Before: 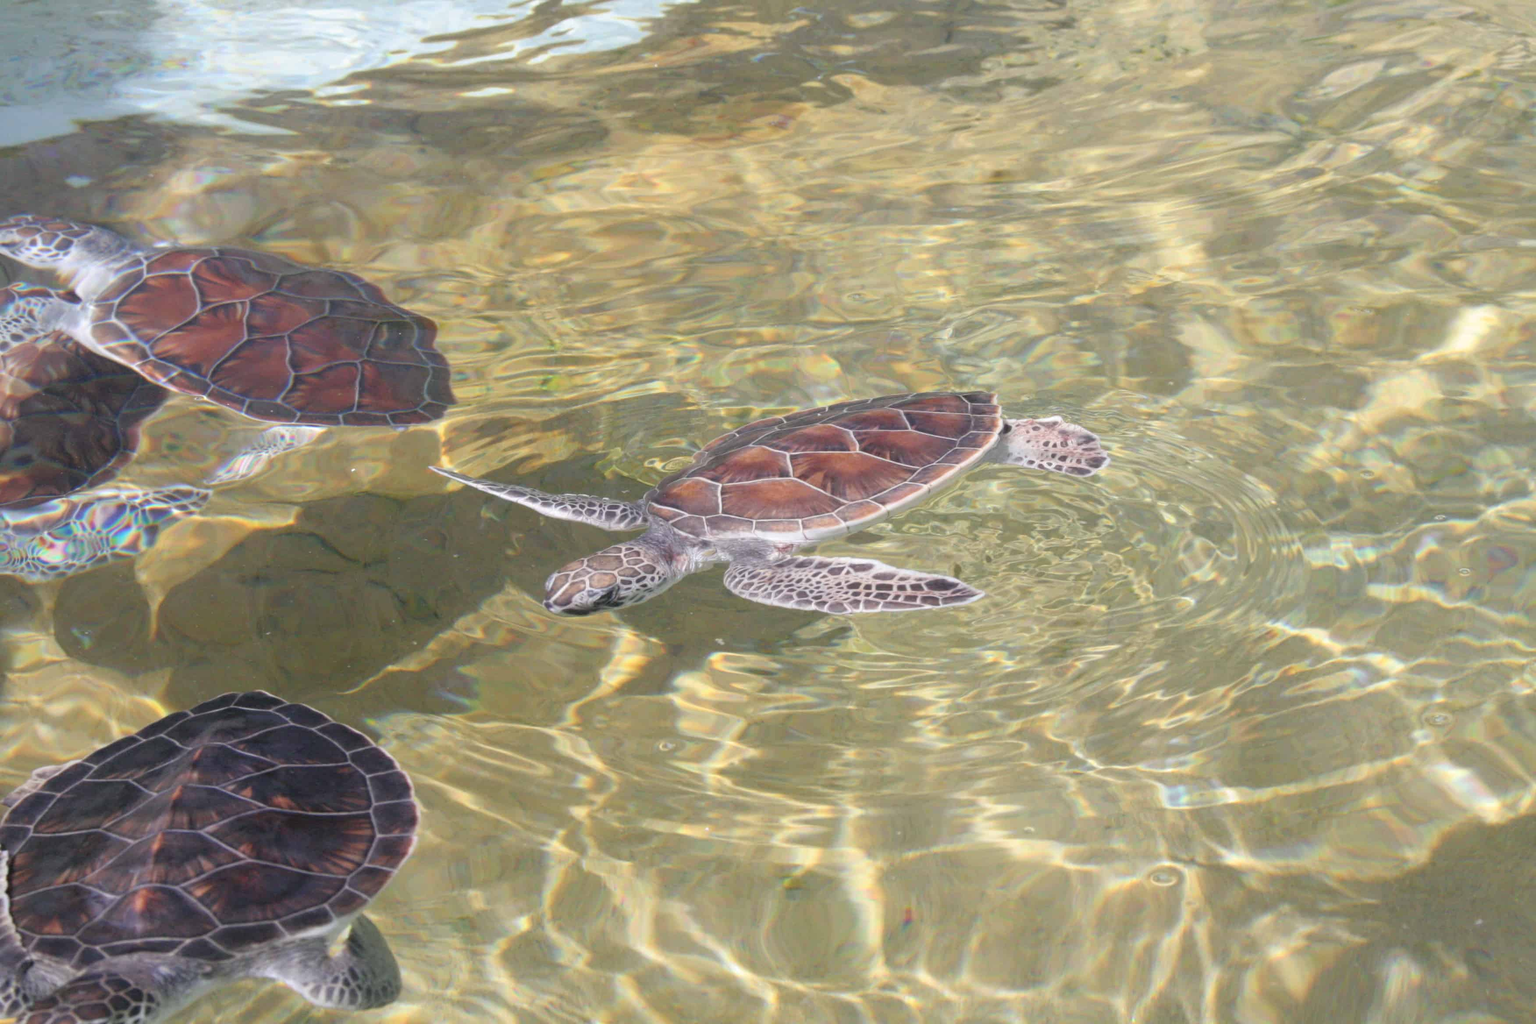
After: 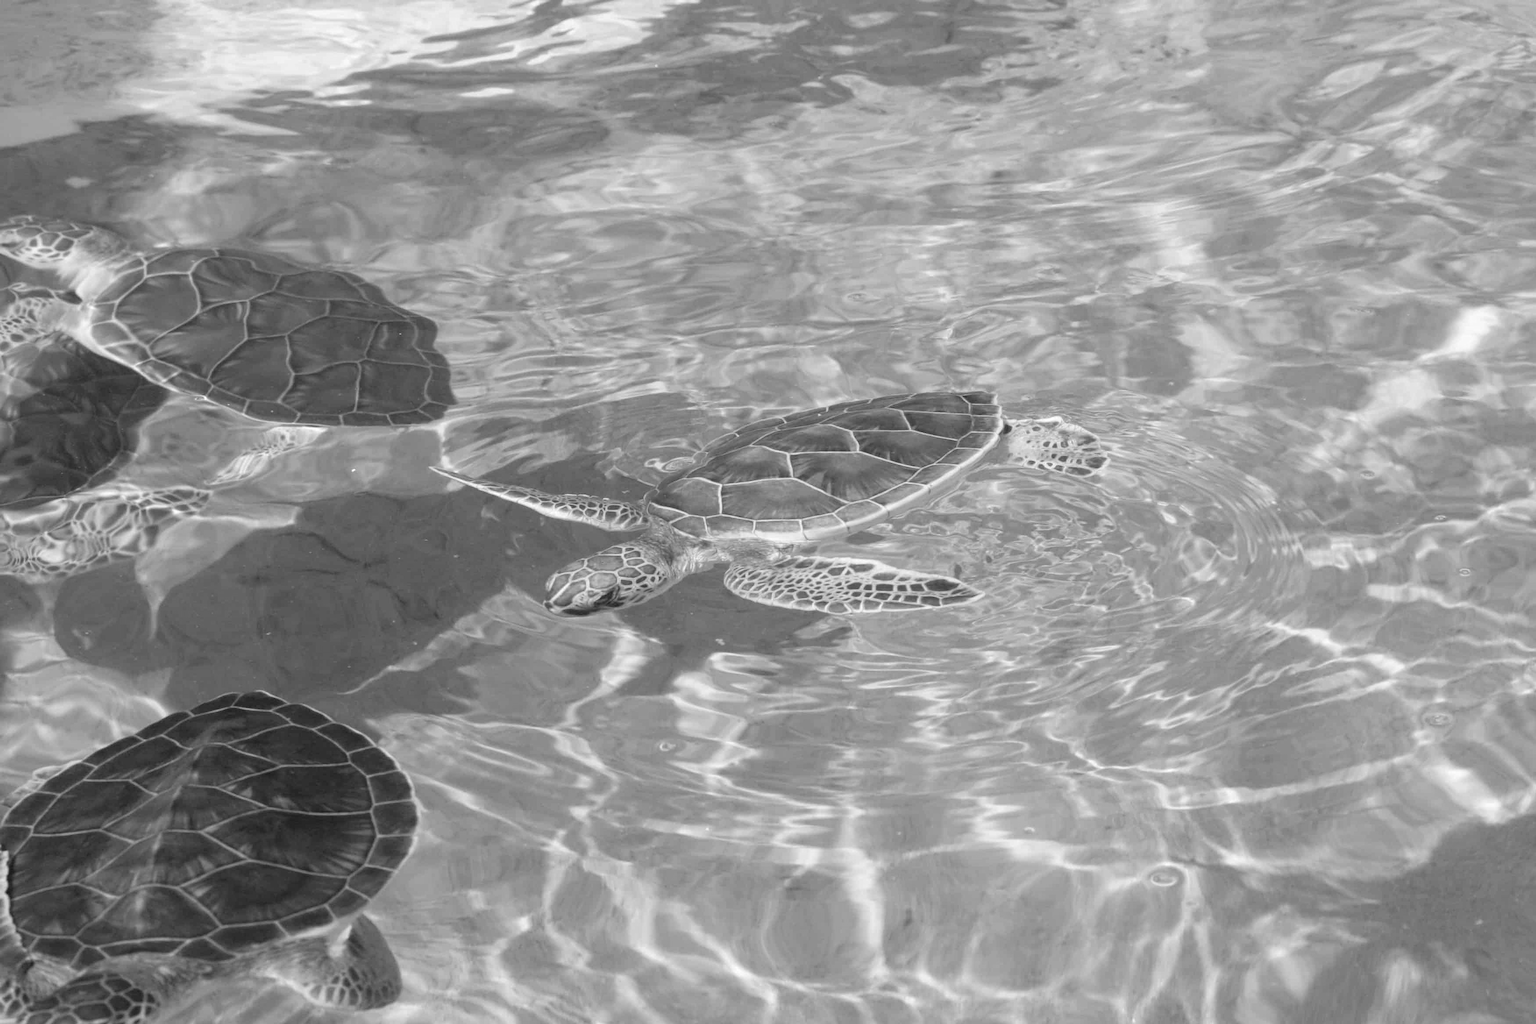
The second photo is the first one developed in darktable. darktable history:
sharpen: amount 0.2
monochrome: on, module defaults
